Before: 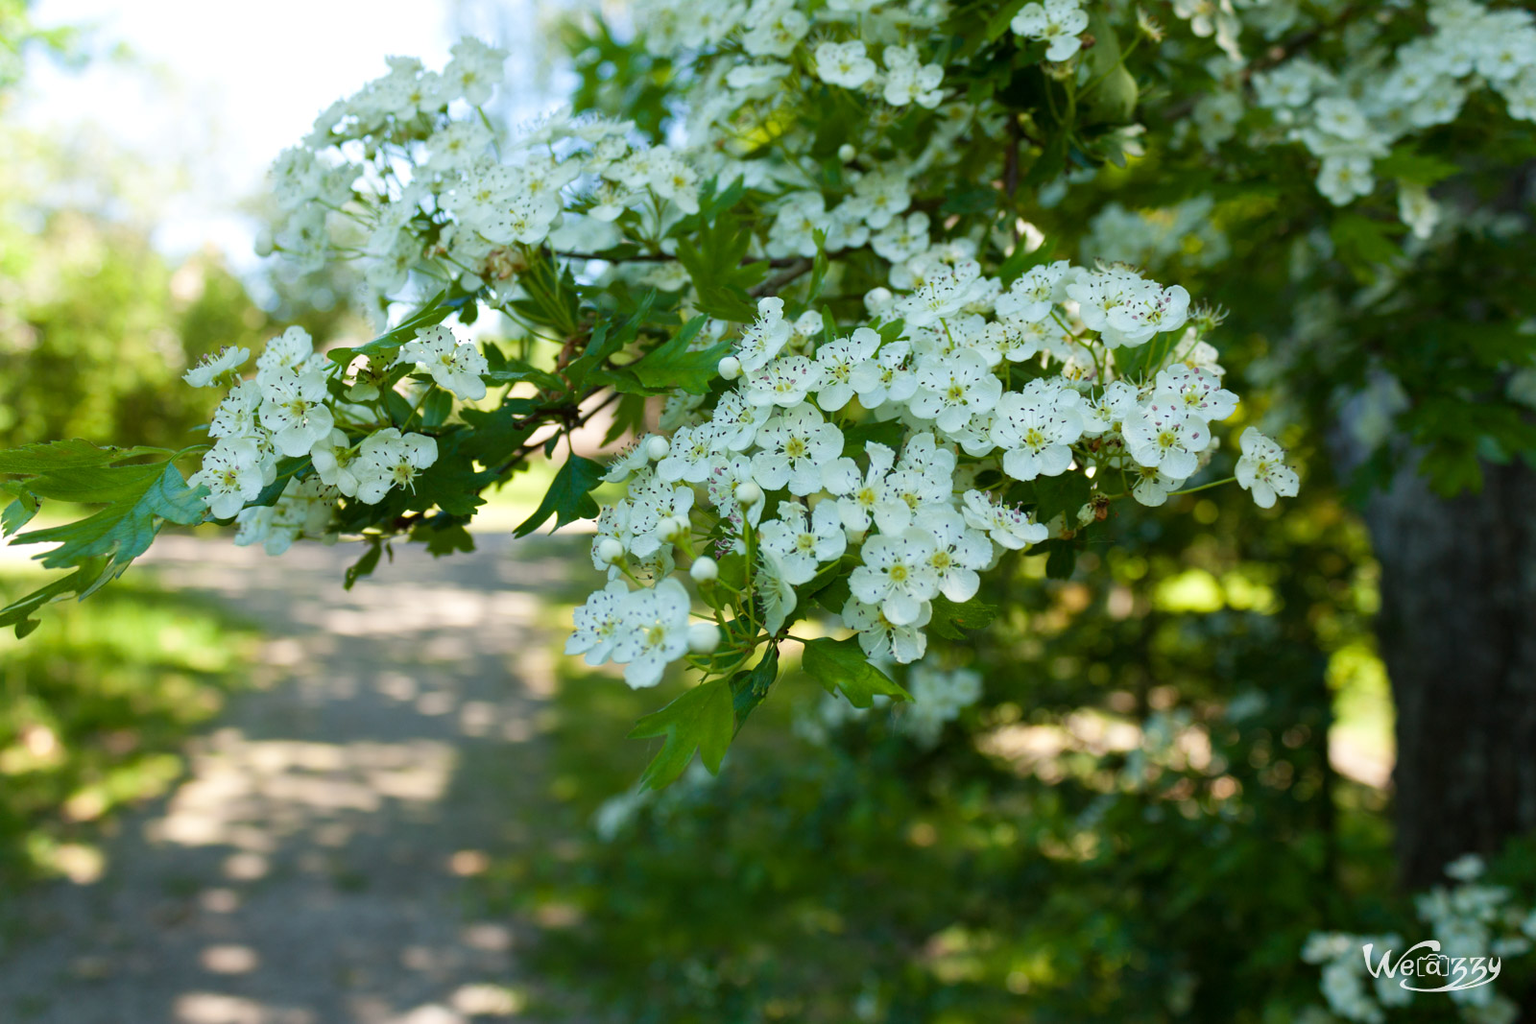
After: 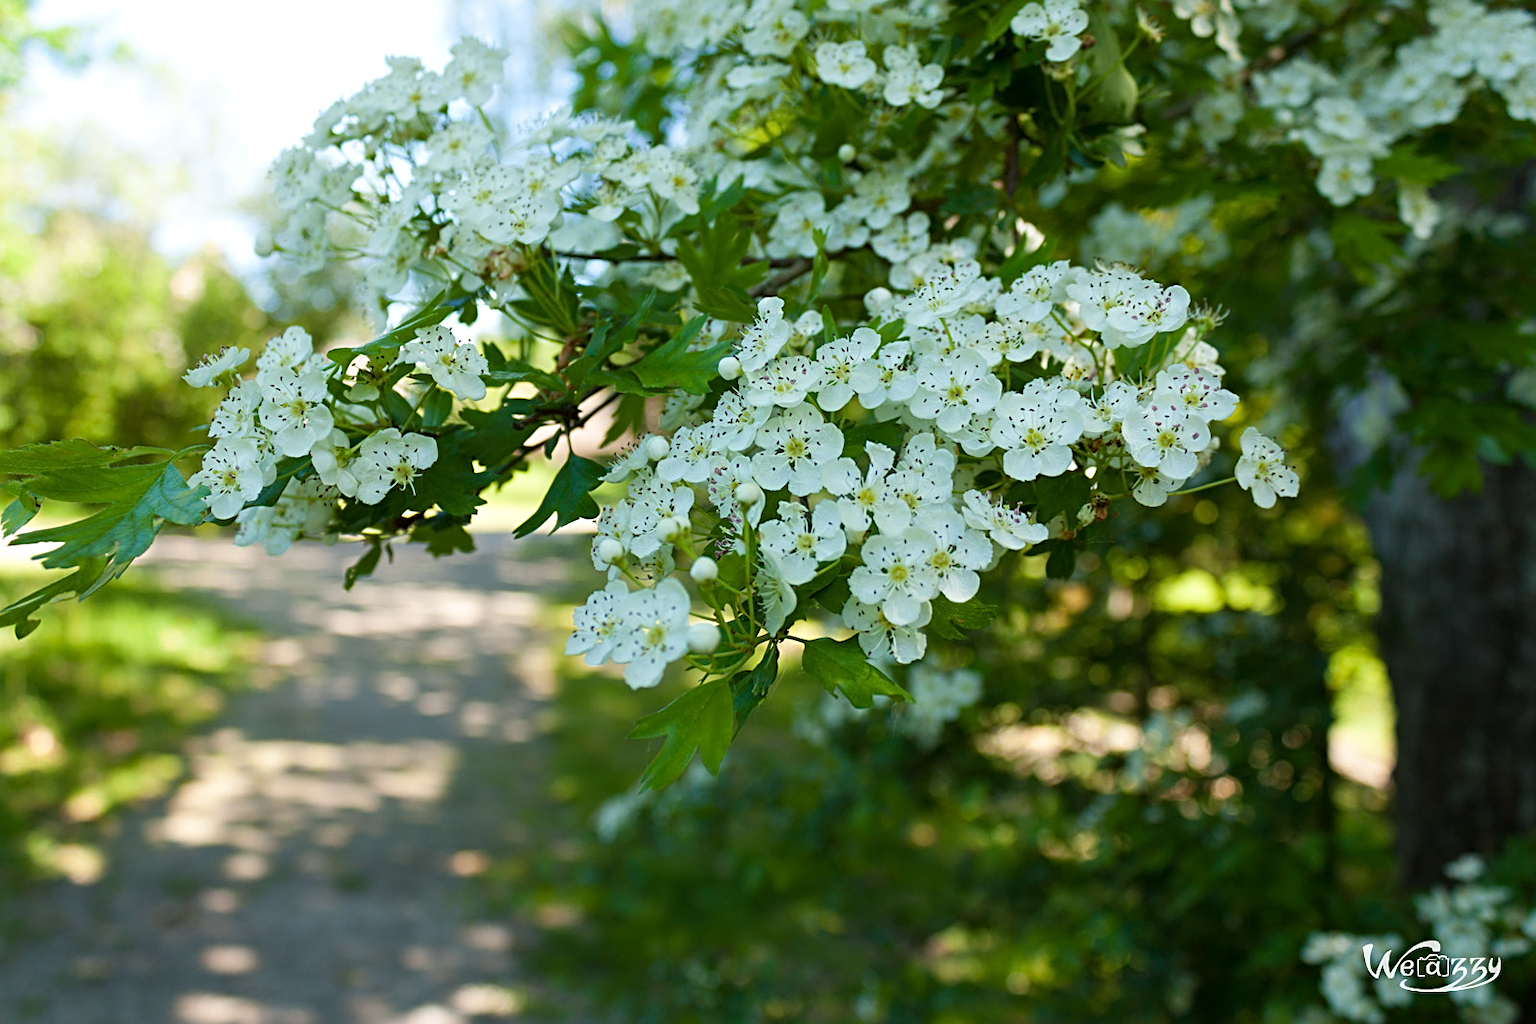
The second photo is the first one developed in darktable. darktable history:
white balance: red 1, blue 1
sharpen: radius 2.767
